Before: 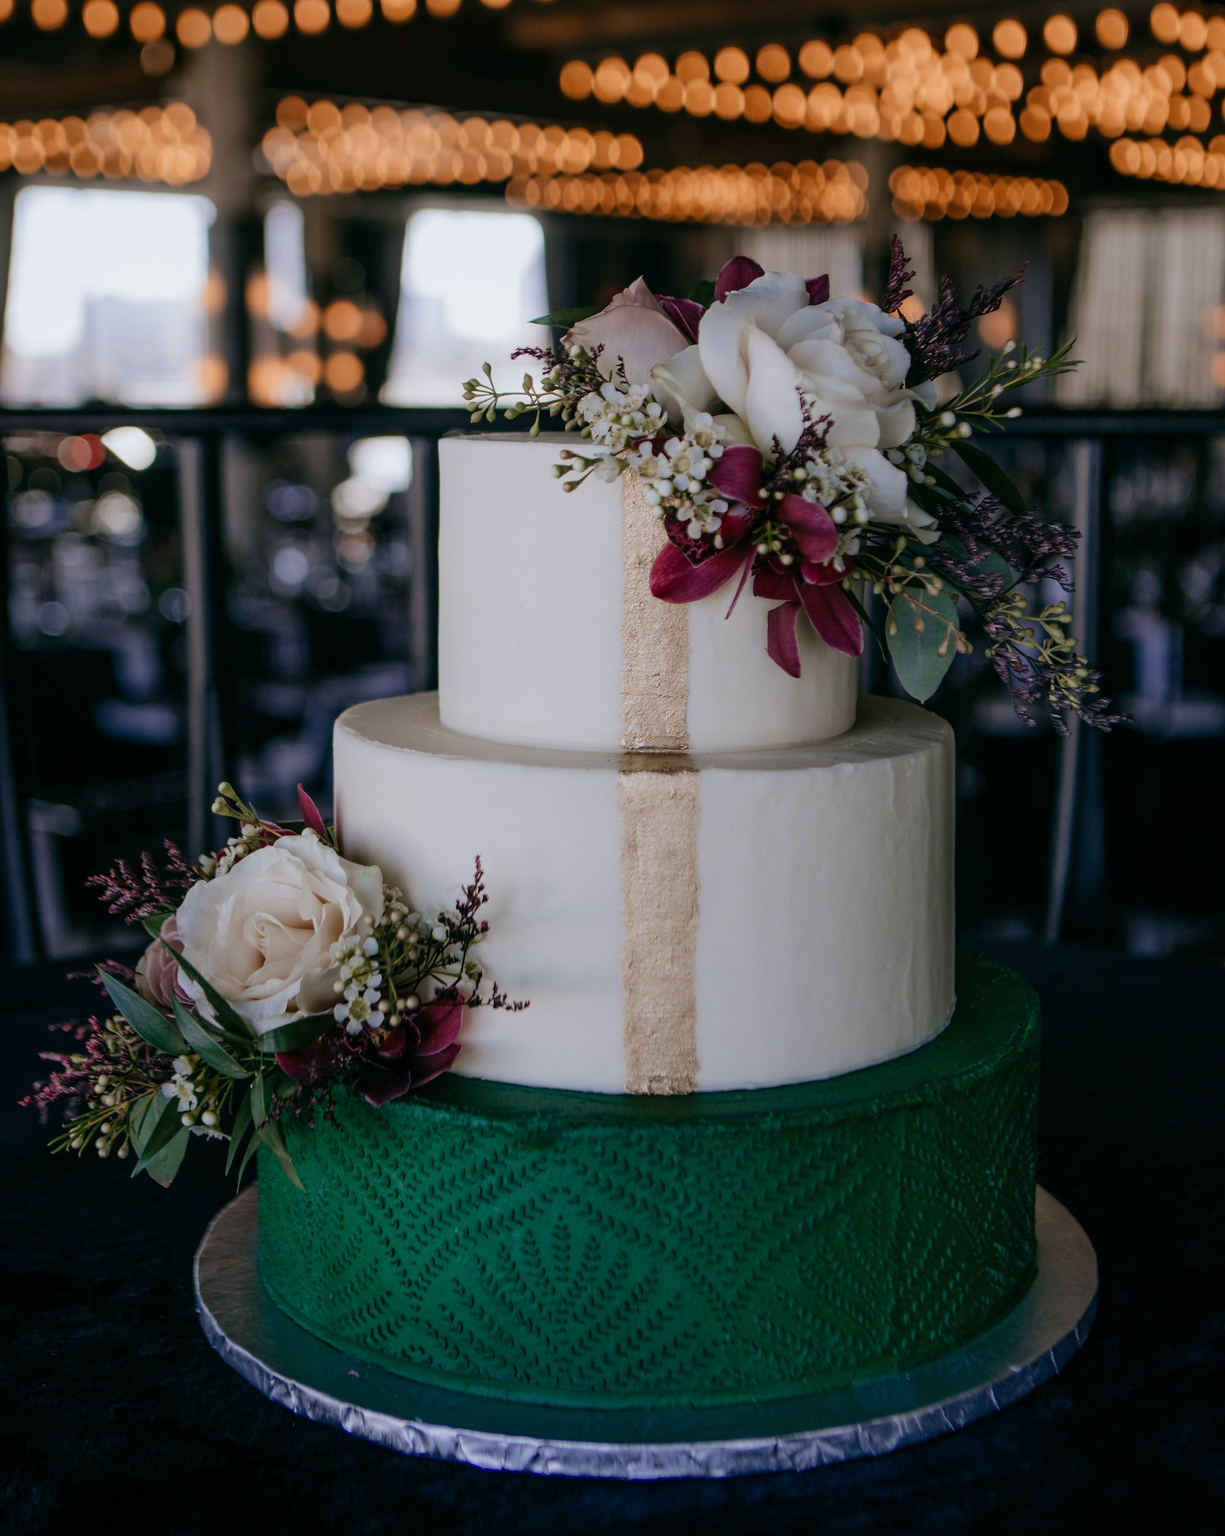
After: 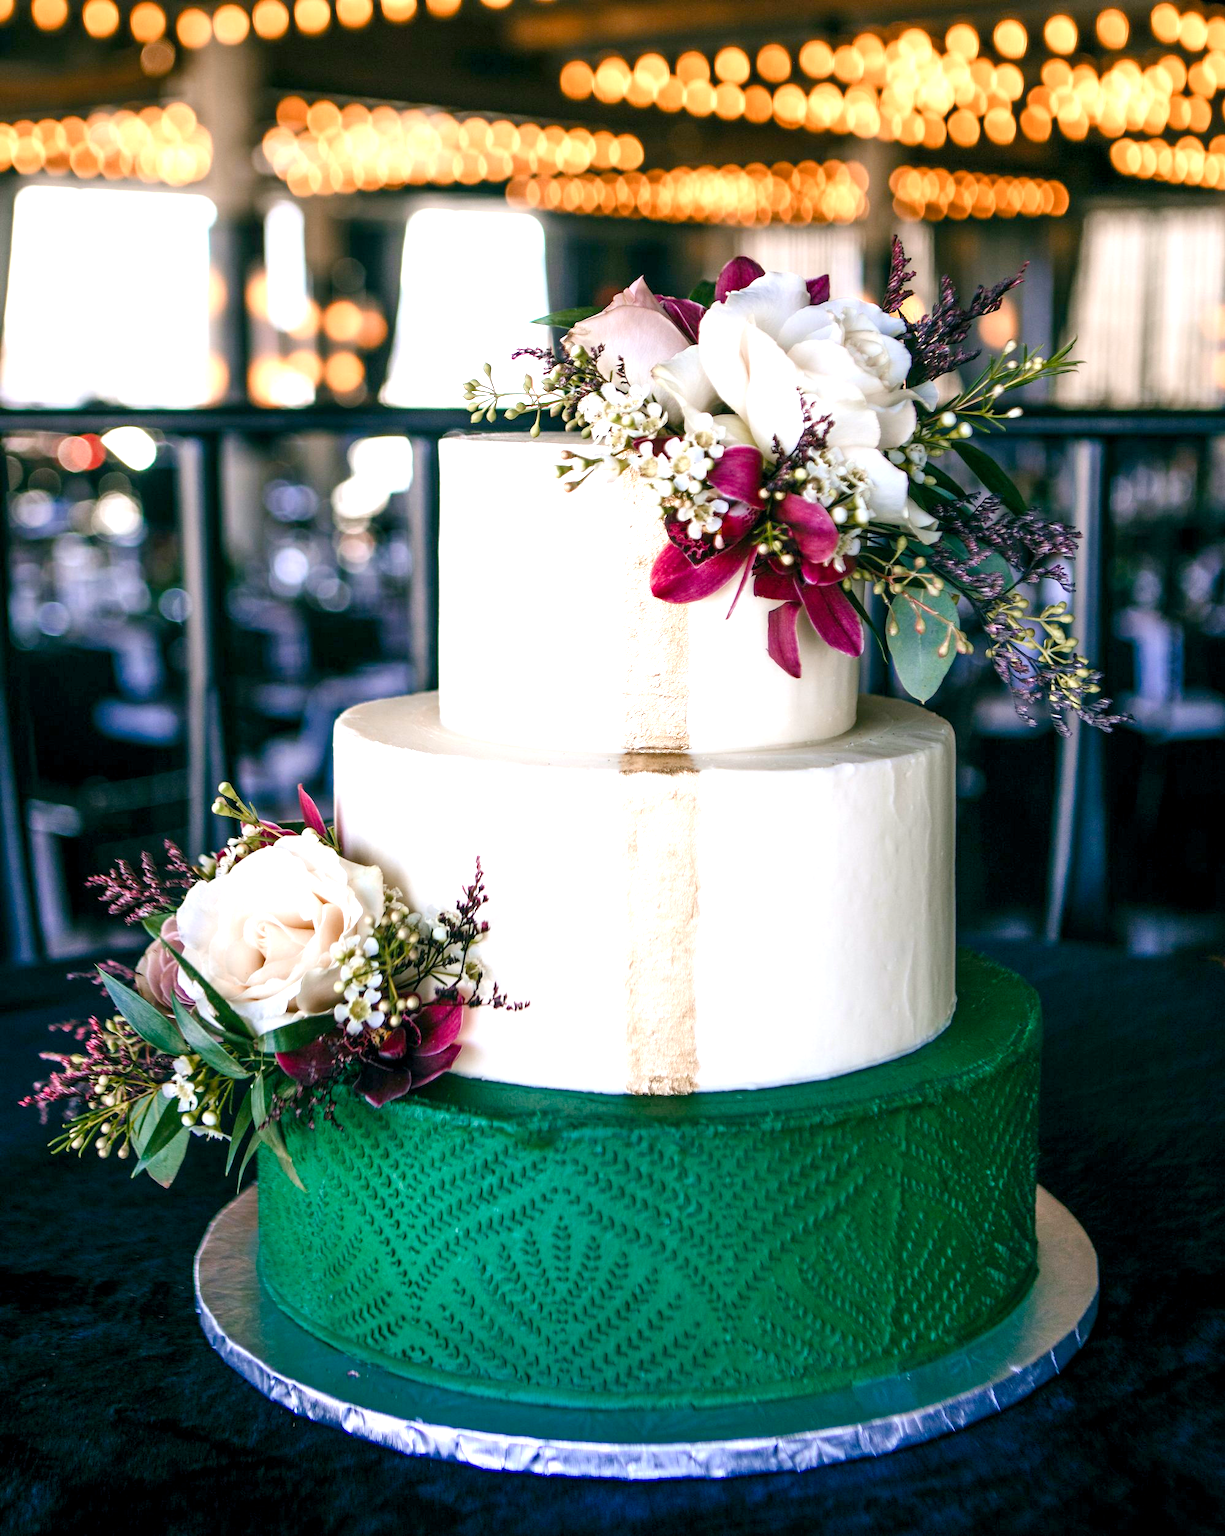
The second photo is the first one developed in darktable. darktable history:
contrast brightness saturation: contrast 0.05, brightness 0.06, saturation 0.01
exposure: black level correction 0.001, exposure 1.822 EV, compensate exposure bias true, compensate highlight preservation false
color balance rgb: perceptual saturation grading › global saturation 20%, perceptual saturation grading › highlights -25%, perceptual saturation grading › shadows 25%
